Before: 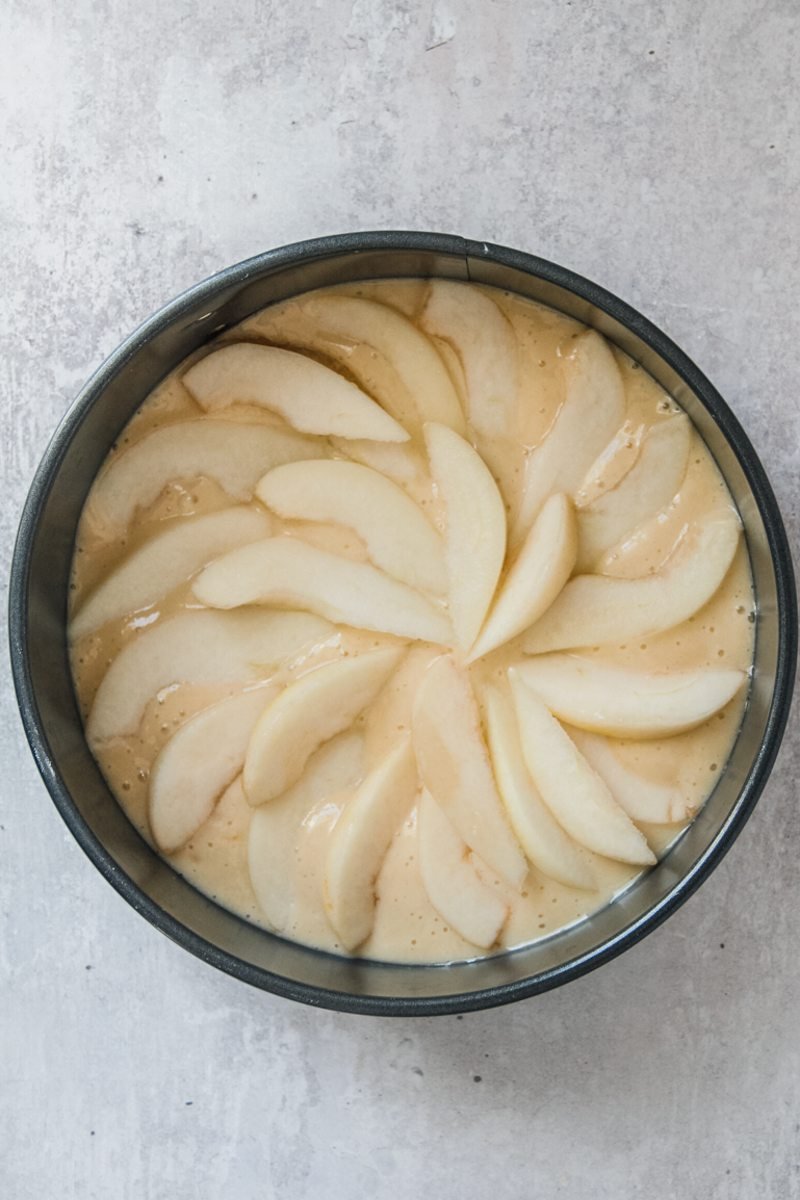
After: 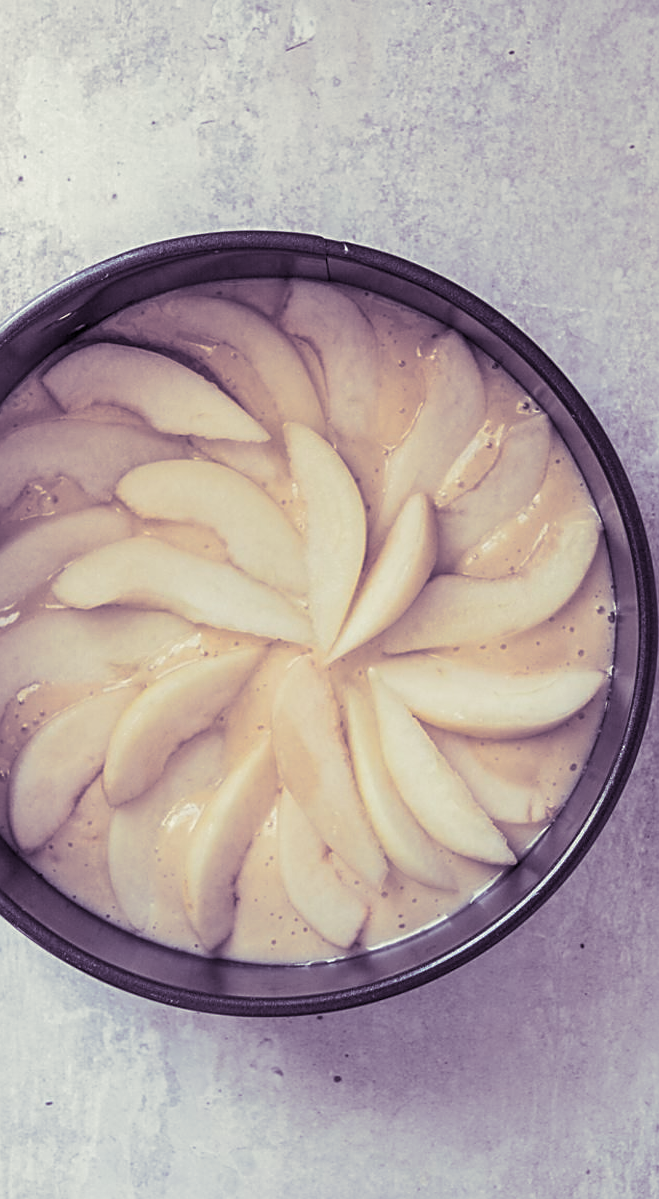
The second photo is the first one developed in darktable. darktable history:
sharpen: on, module defaults
crop: left 17.582%, bottom 0.031%
split-toning: shadows › hue 266.4°, shadows › saturation 0.4, highlights › hue 61.2°, highlights › saturation 0.3, compress 0%
tone equalizer: on, module defaults
